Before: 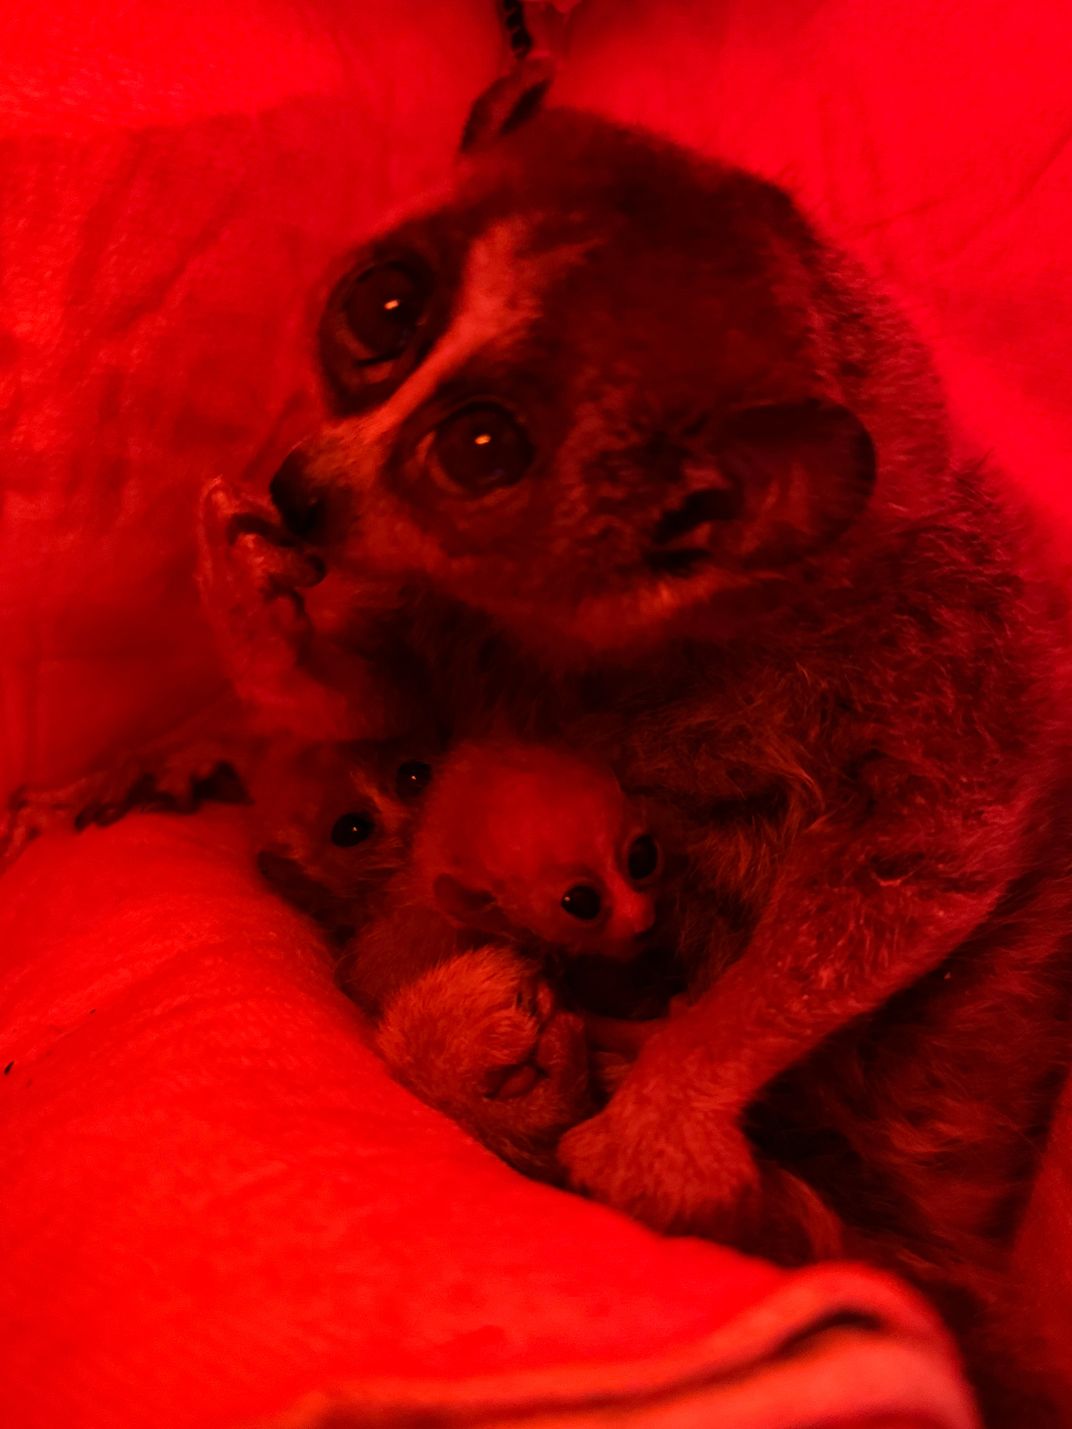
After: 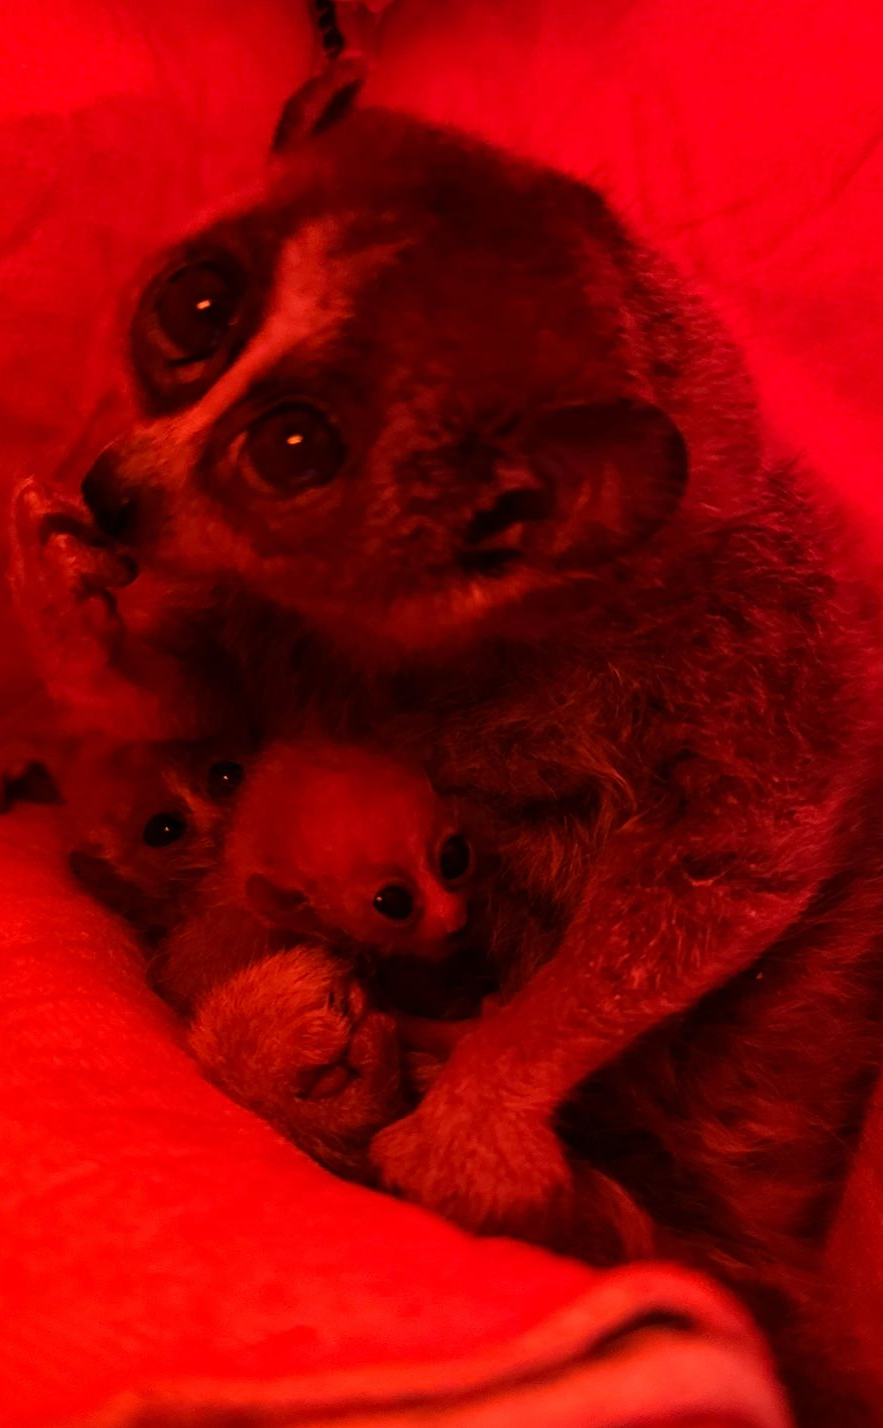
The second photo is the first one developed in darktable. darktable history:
crop: left 17.582%, bottom 0.031%
sharpen: amount 0.2
